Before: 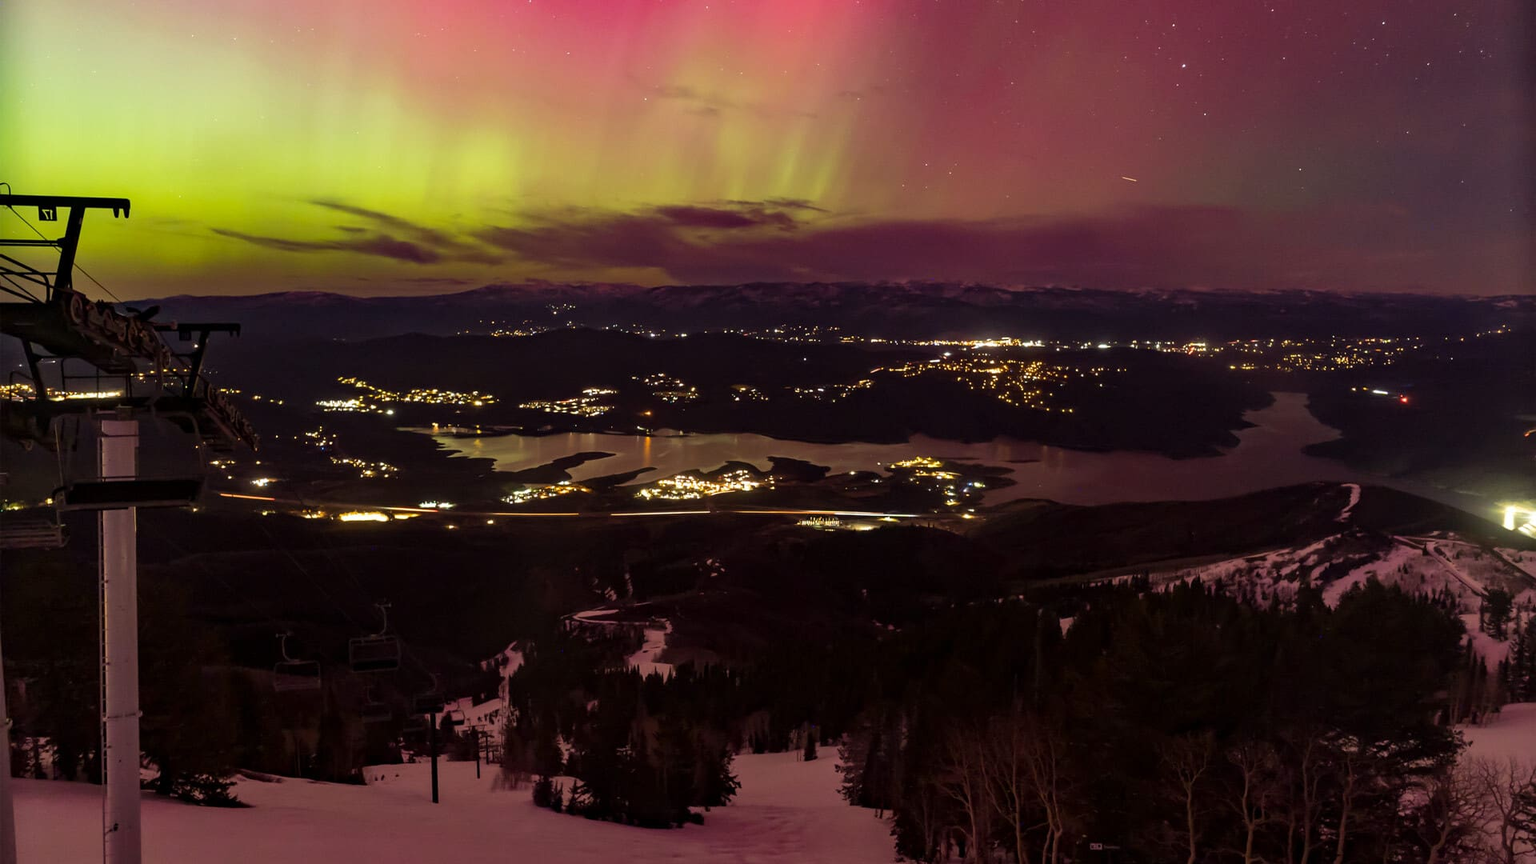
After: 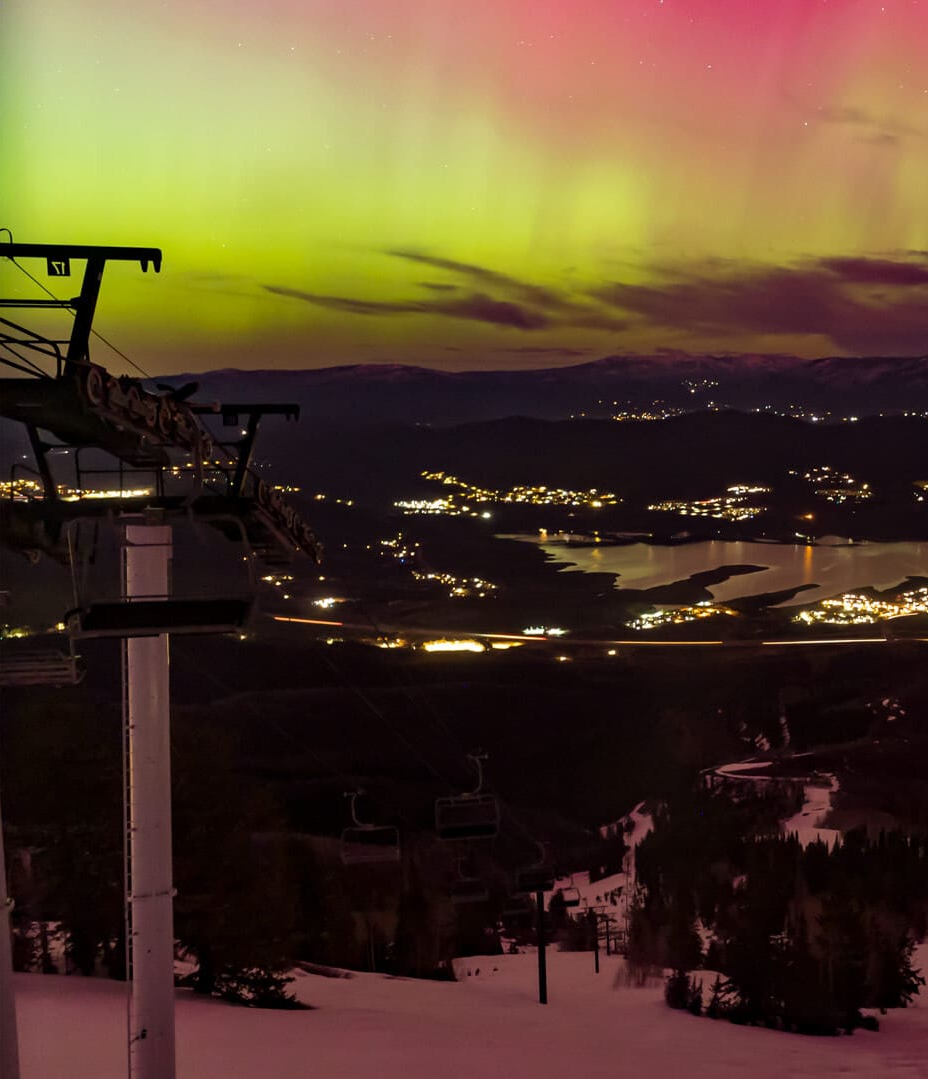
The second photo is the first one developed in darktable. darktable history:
crop and rotate: left 0.059%, top 0%, right 51.599%
